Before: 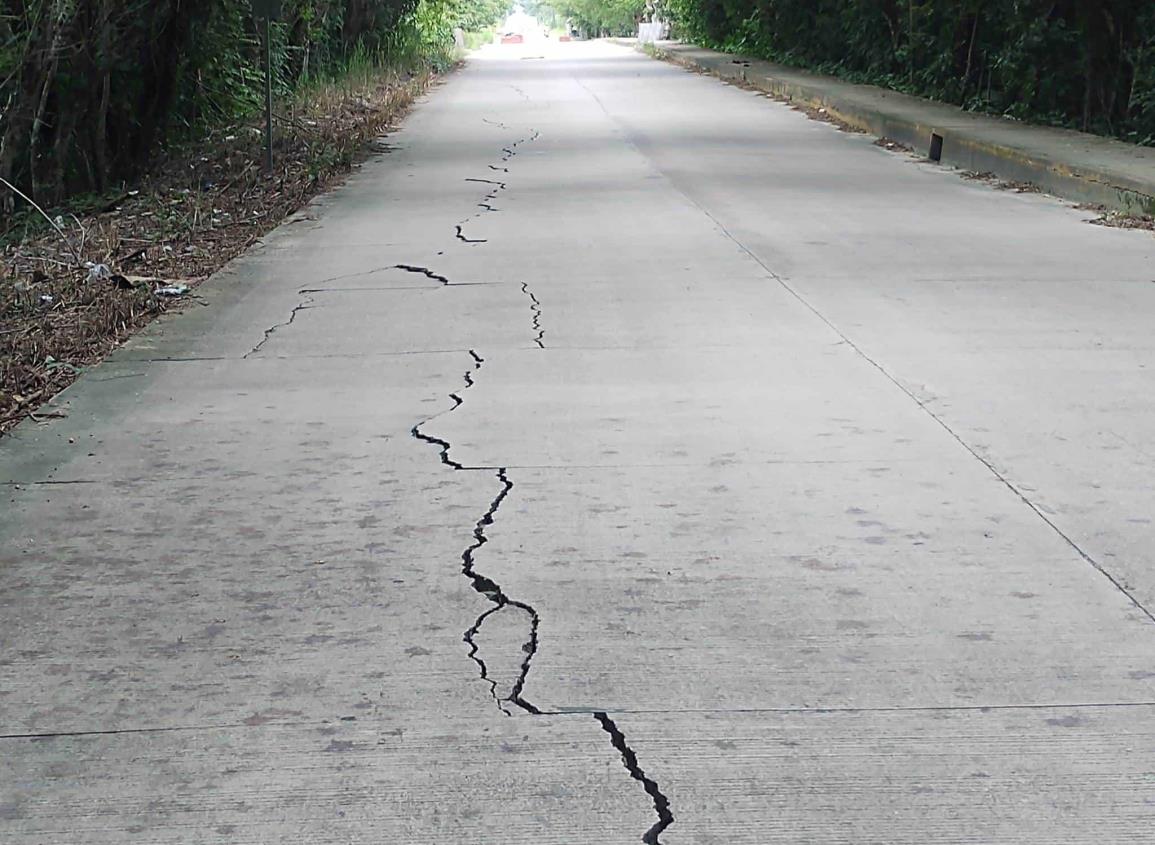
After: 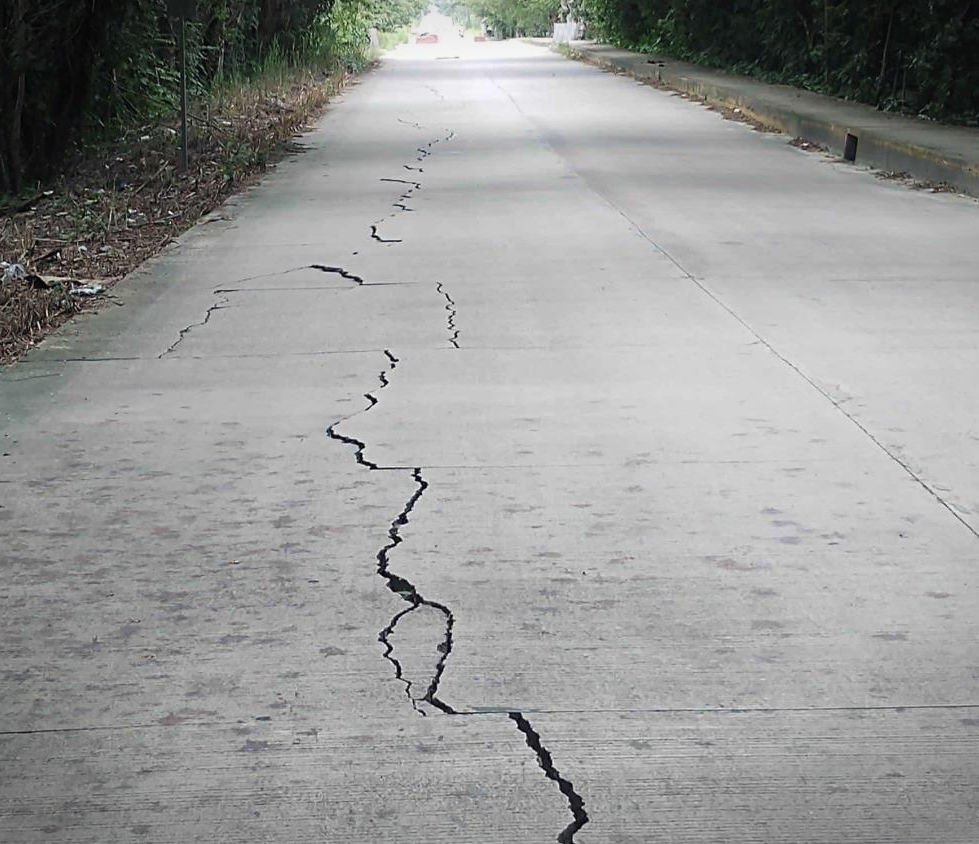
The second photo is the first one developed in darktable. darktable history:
crop: left 7.367%, right 7.786%
vignetting: fall-off start 100.81%, width/height ratio 1.308
